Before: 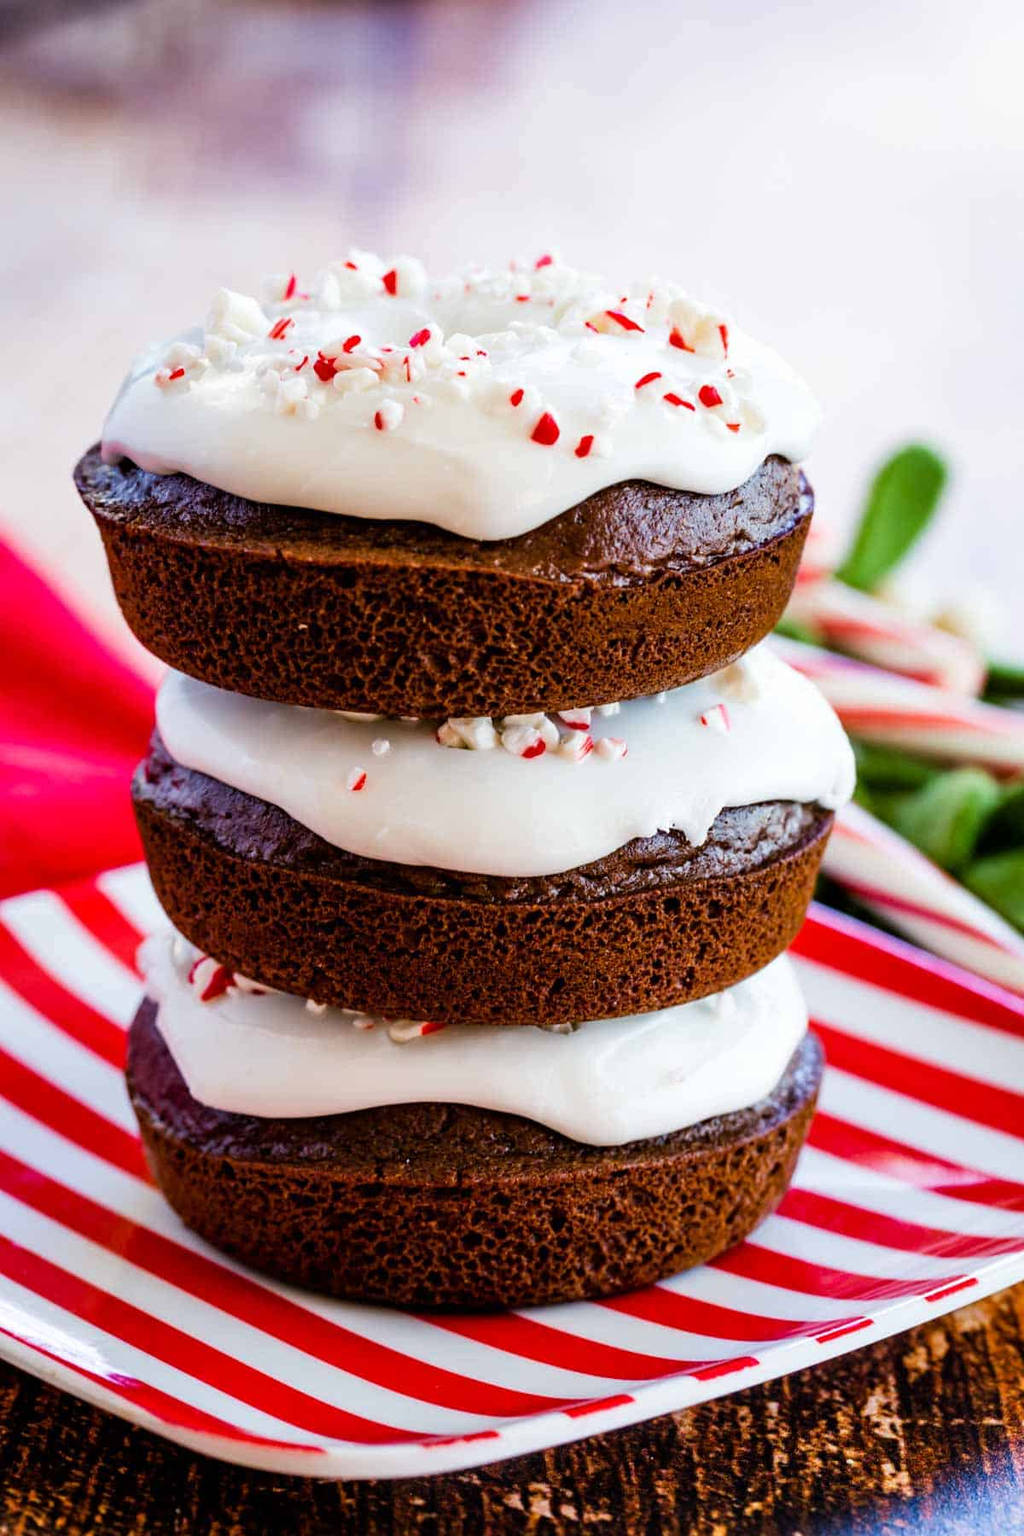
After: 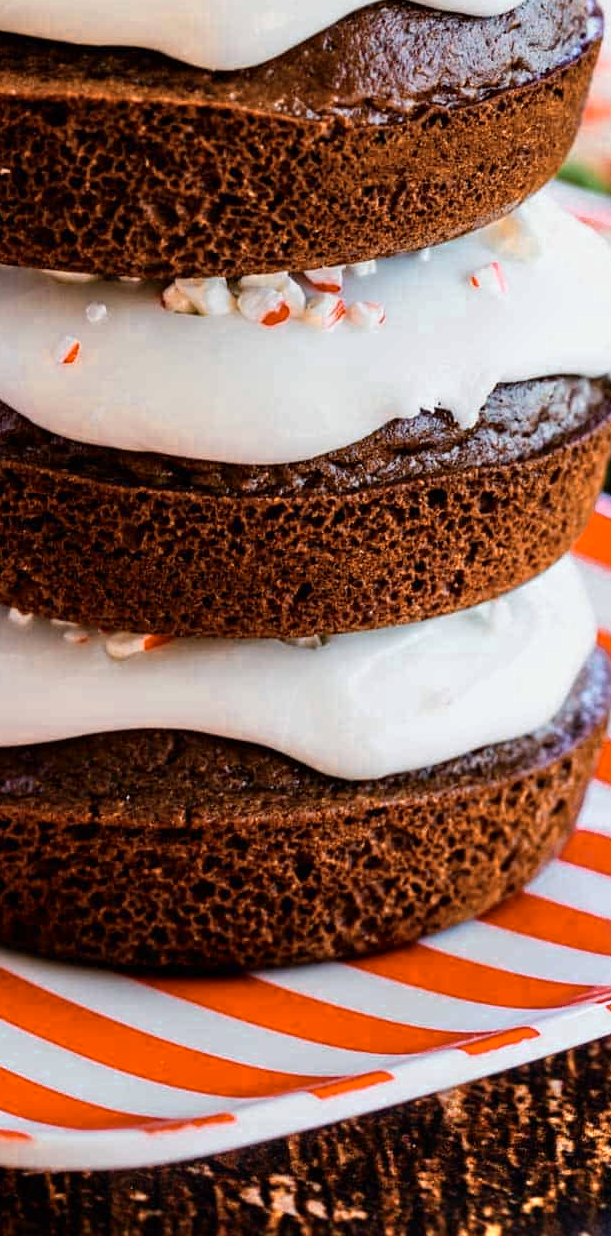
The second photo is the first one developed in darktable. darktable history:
color zones: curves: ch0 [(0.018, 0.548) (0.197, 0.654) (0.425, 0.447) (0.605, 0.658) (0.732, 0.579)]; ch1 [(0.105, 0.531) (0.224, 0.531) (0.386, 0.39) (0.618, 0.456) (0.732, 0.456) (0.956, 0.421)]; ch2 [(0.039, 0.583) (0.215, 0.465) (0.399, 0.544) (0.465, 0.548) (0.614, 0.447) (0.724, 0.43) (0.882, 0.623) (0.956, 0.632)]
crop and rotate: left 29.175%, top 31.303%, right 19.827%
exposure: exposure -0.155 EV, compensate exposure bias true, compensate highlight preservation false
